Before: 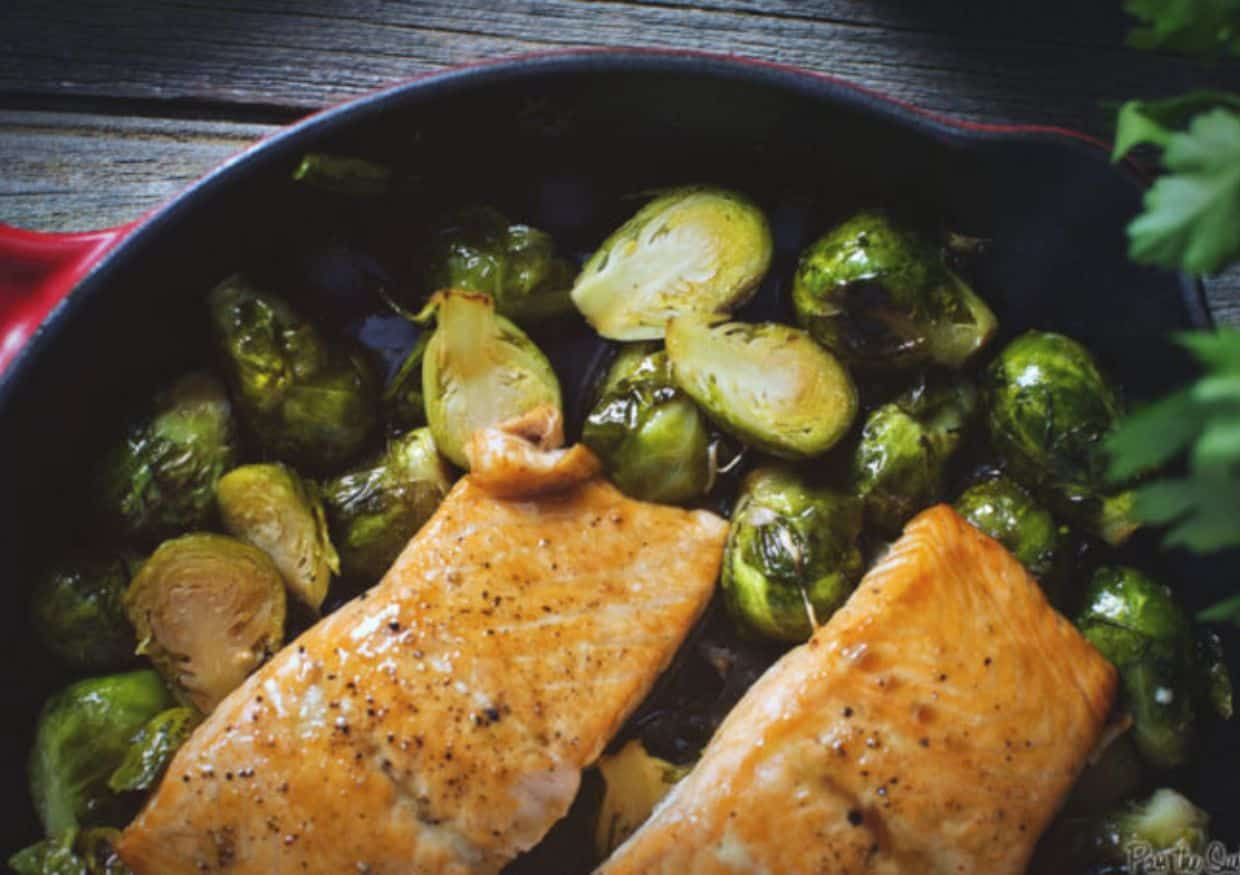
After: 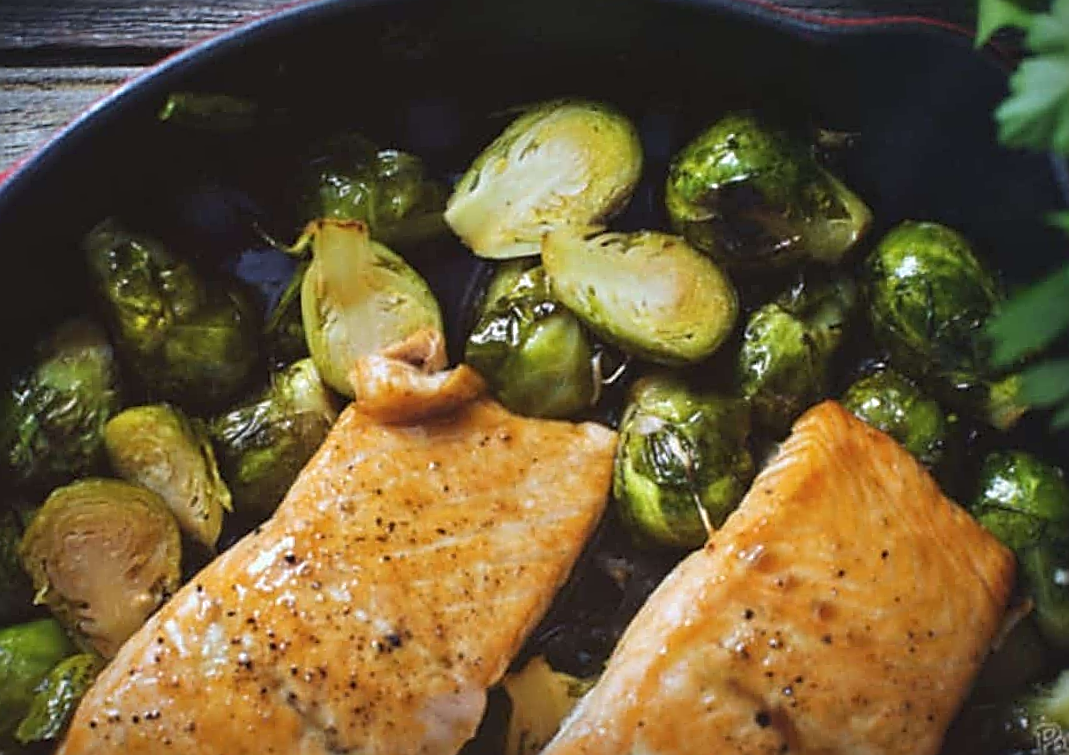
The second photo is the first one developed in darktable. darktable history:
sharpen: radius 1.691, amount 1.303
crop and rotate: angle 3.82°, left 5.783%, top 5.715%
